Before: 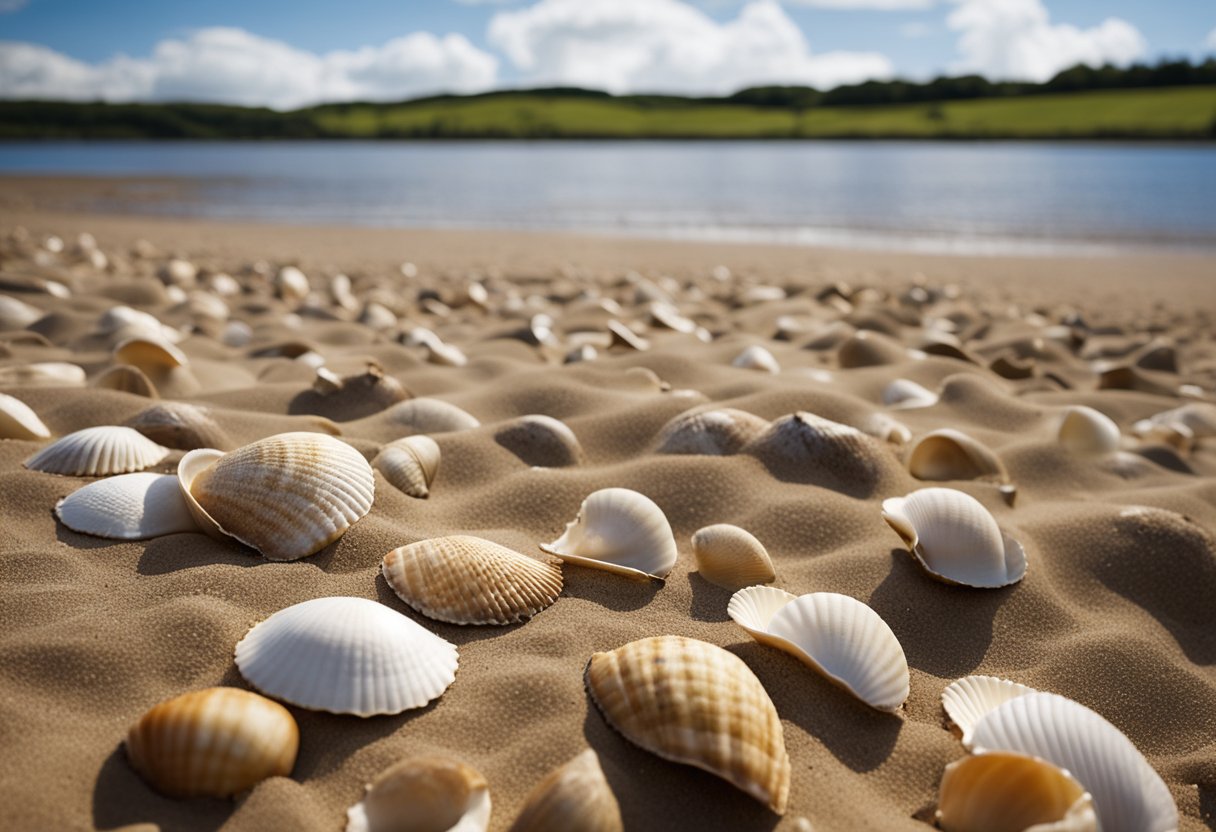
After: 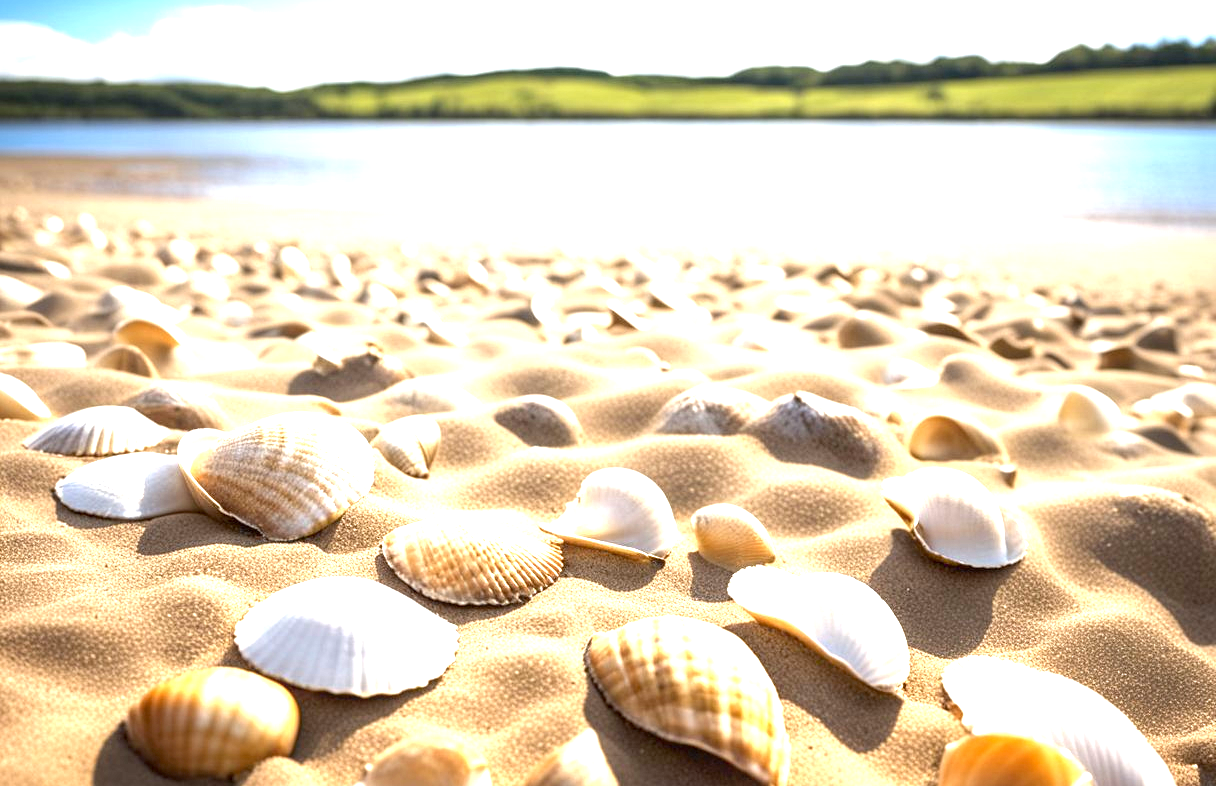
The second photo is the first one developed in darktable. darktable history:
local contrast: on, module defaults
crop and rotate: top 2.479%, bottom 3.018%
white balance: emerald 1
exposure: black level correction 0.001, exposure 2 EV, compensate highlight preservation false
